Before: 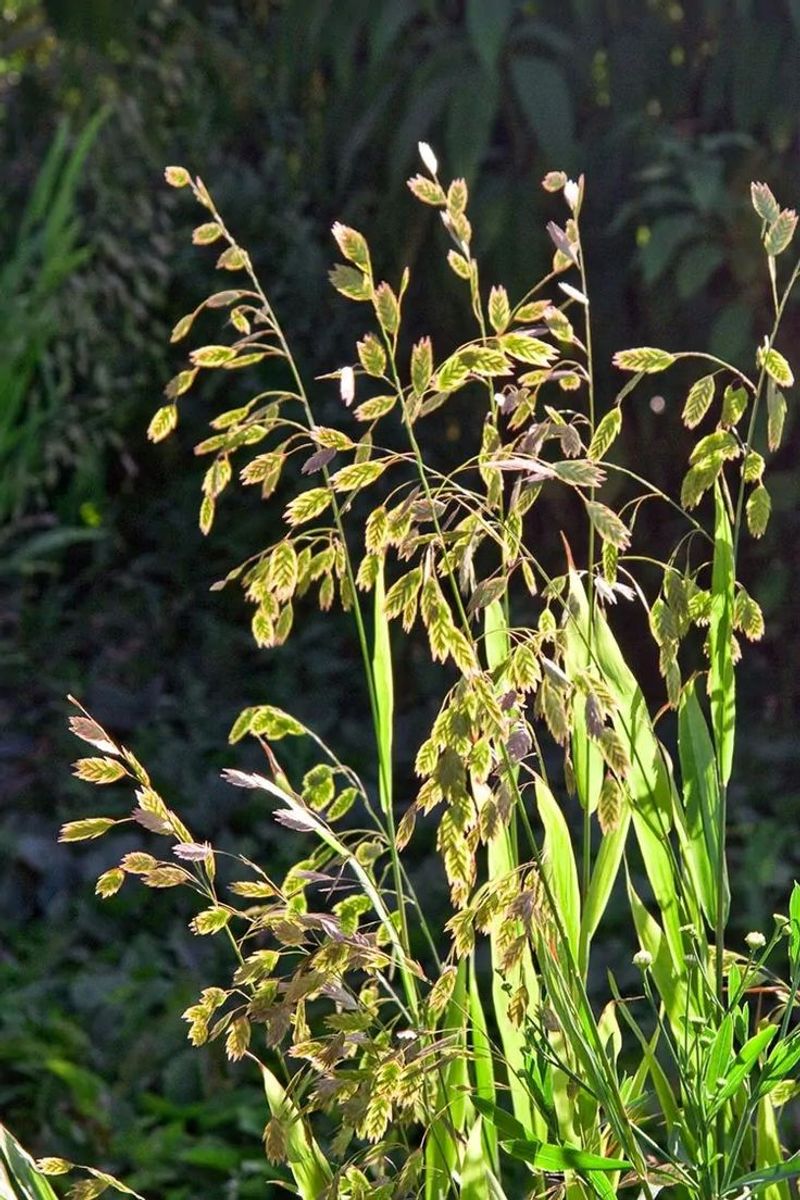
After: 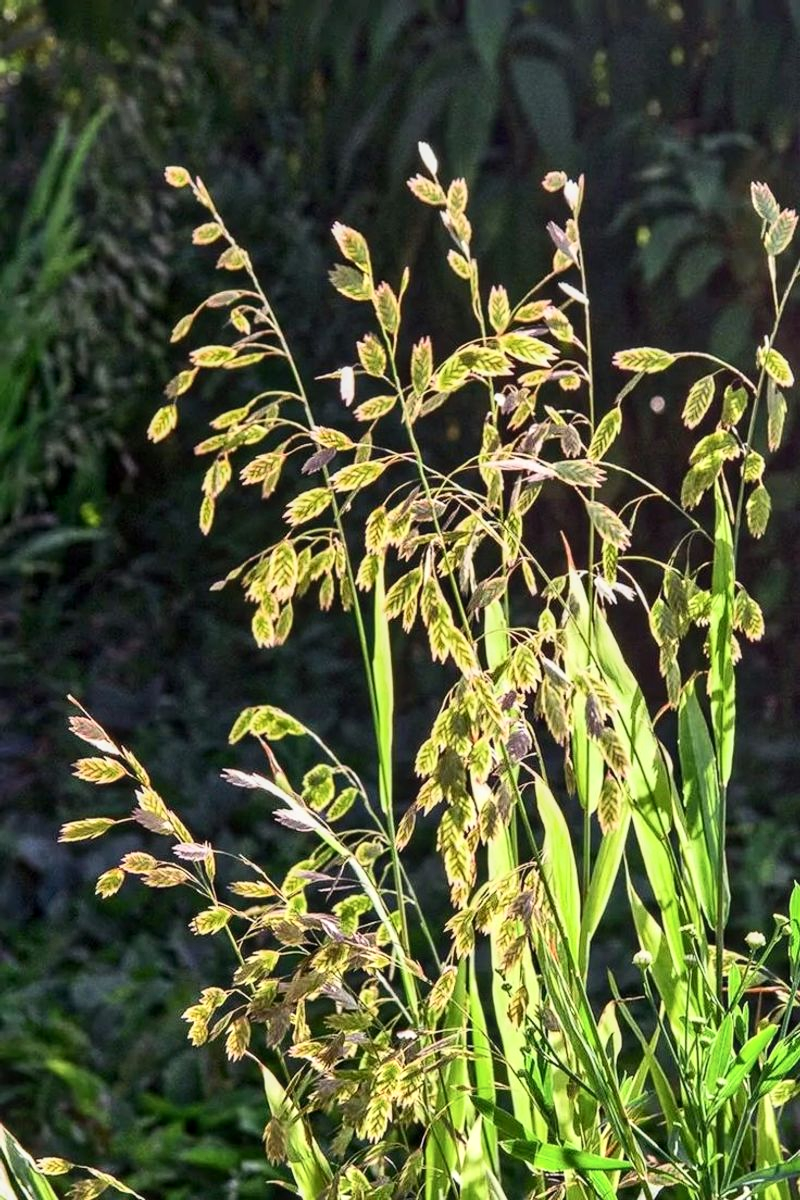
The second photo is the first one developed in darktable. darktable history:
contrast brightness saturation: contrast 0.24, brightness 0.09
local contrast: on, module defaults
